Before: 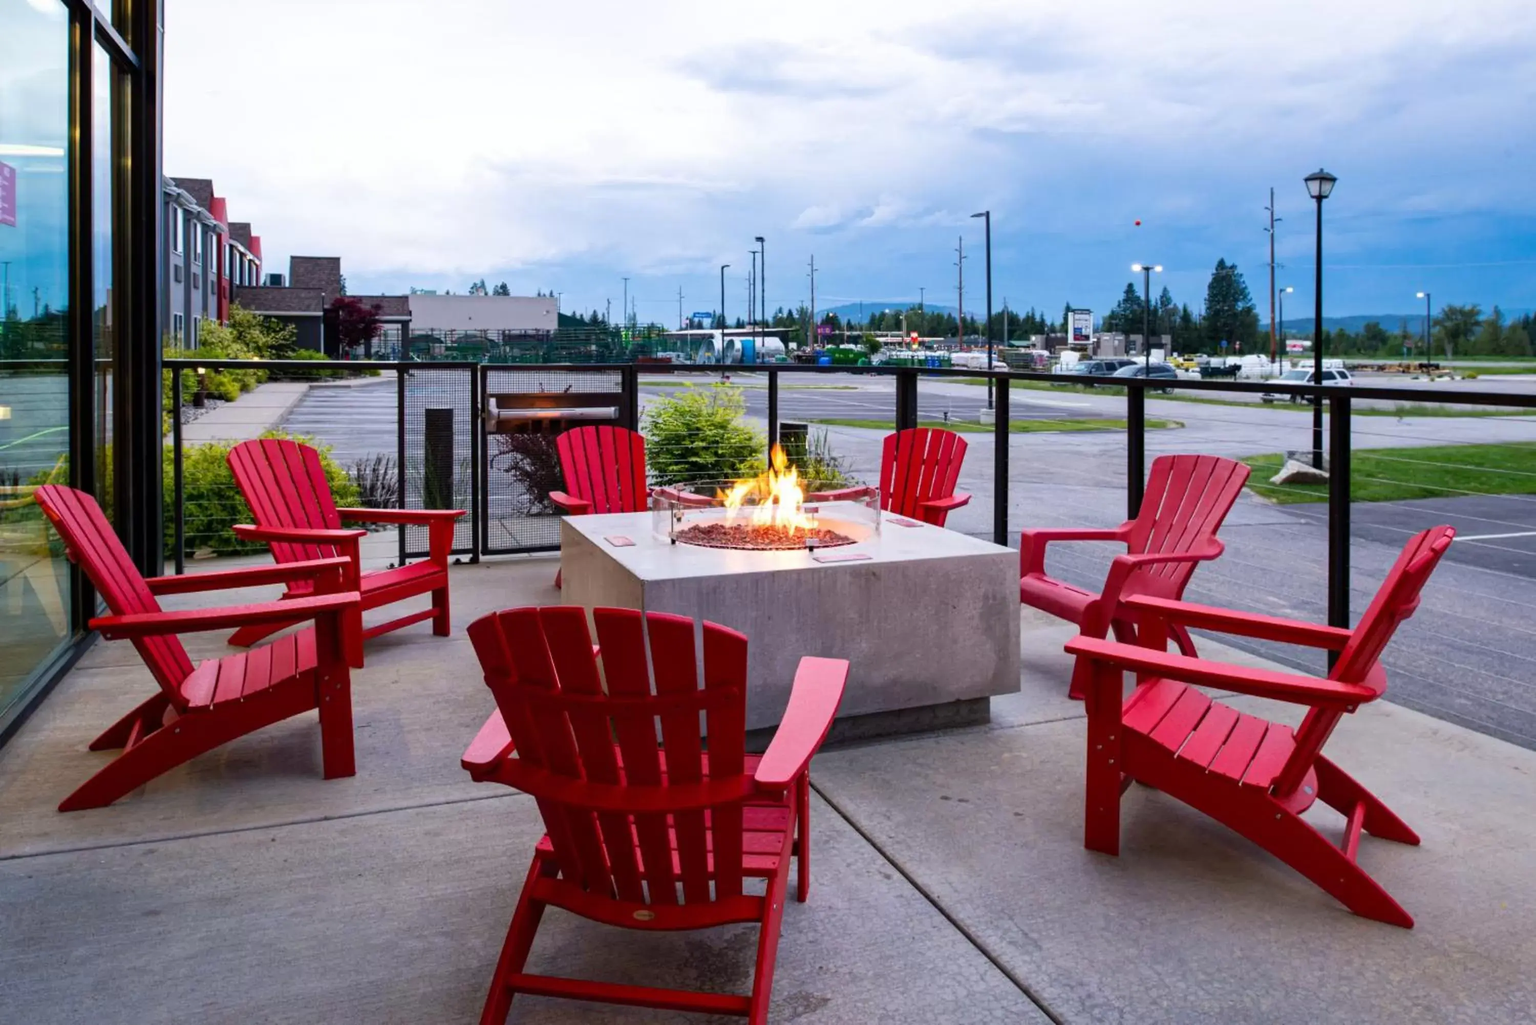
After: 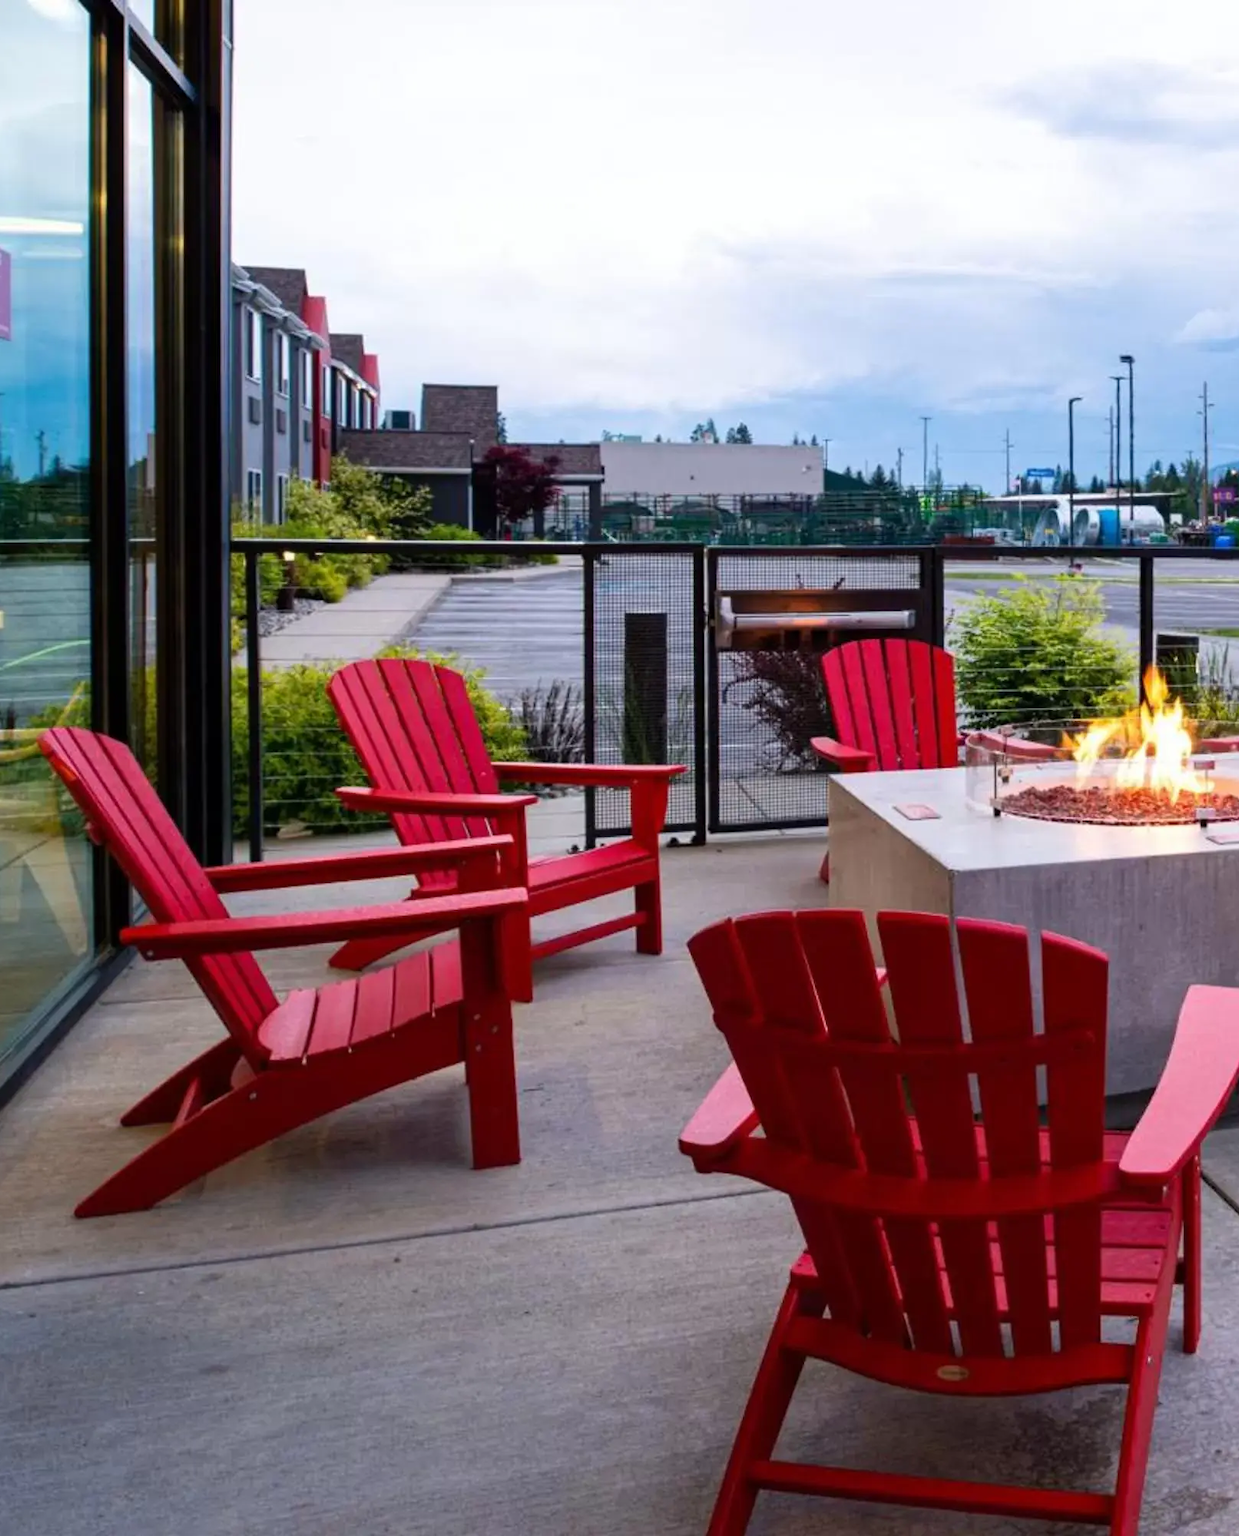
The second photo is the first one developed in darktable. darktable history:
crop: left 0.587%, right 45.588%, bottom 0.086%
white balance: red 1, blue 1
